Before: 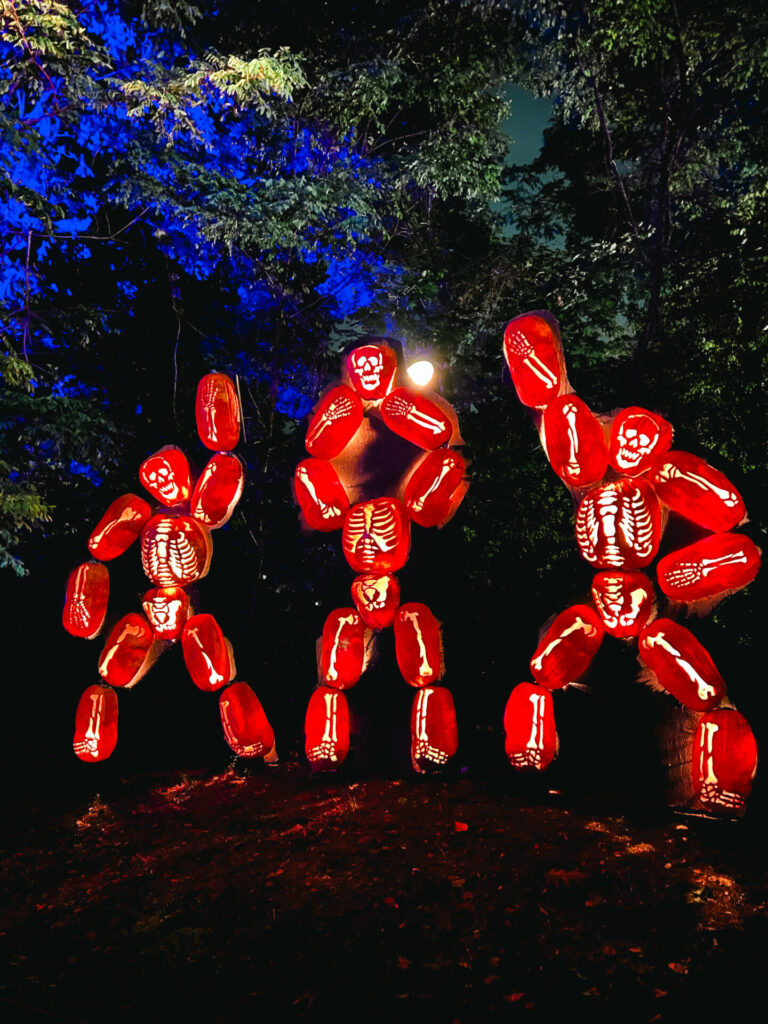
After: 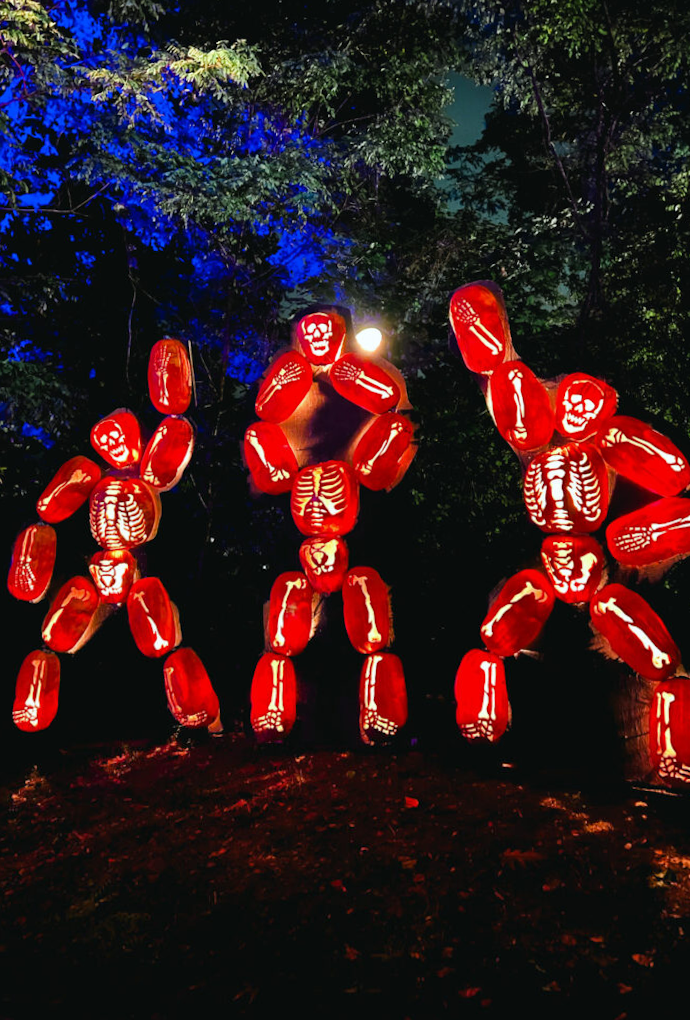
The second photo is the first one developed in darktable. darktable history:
rotate and perspective: rotation 0.215°, lens shift (vertical) -0.139, crop left 0.069, crop right 0.939, crop top 0.002, crop bottom 0.996
white balance: red 0.978, blue 0.999
crop and rotate: left 3.238%
